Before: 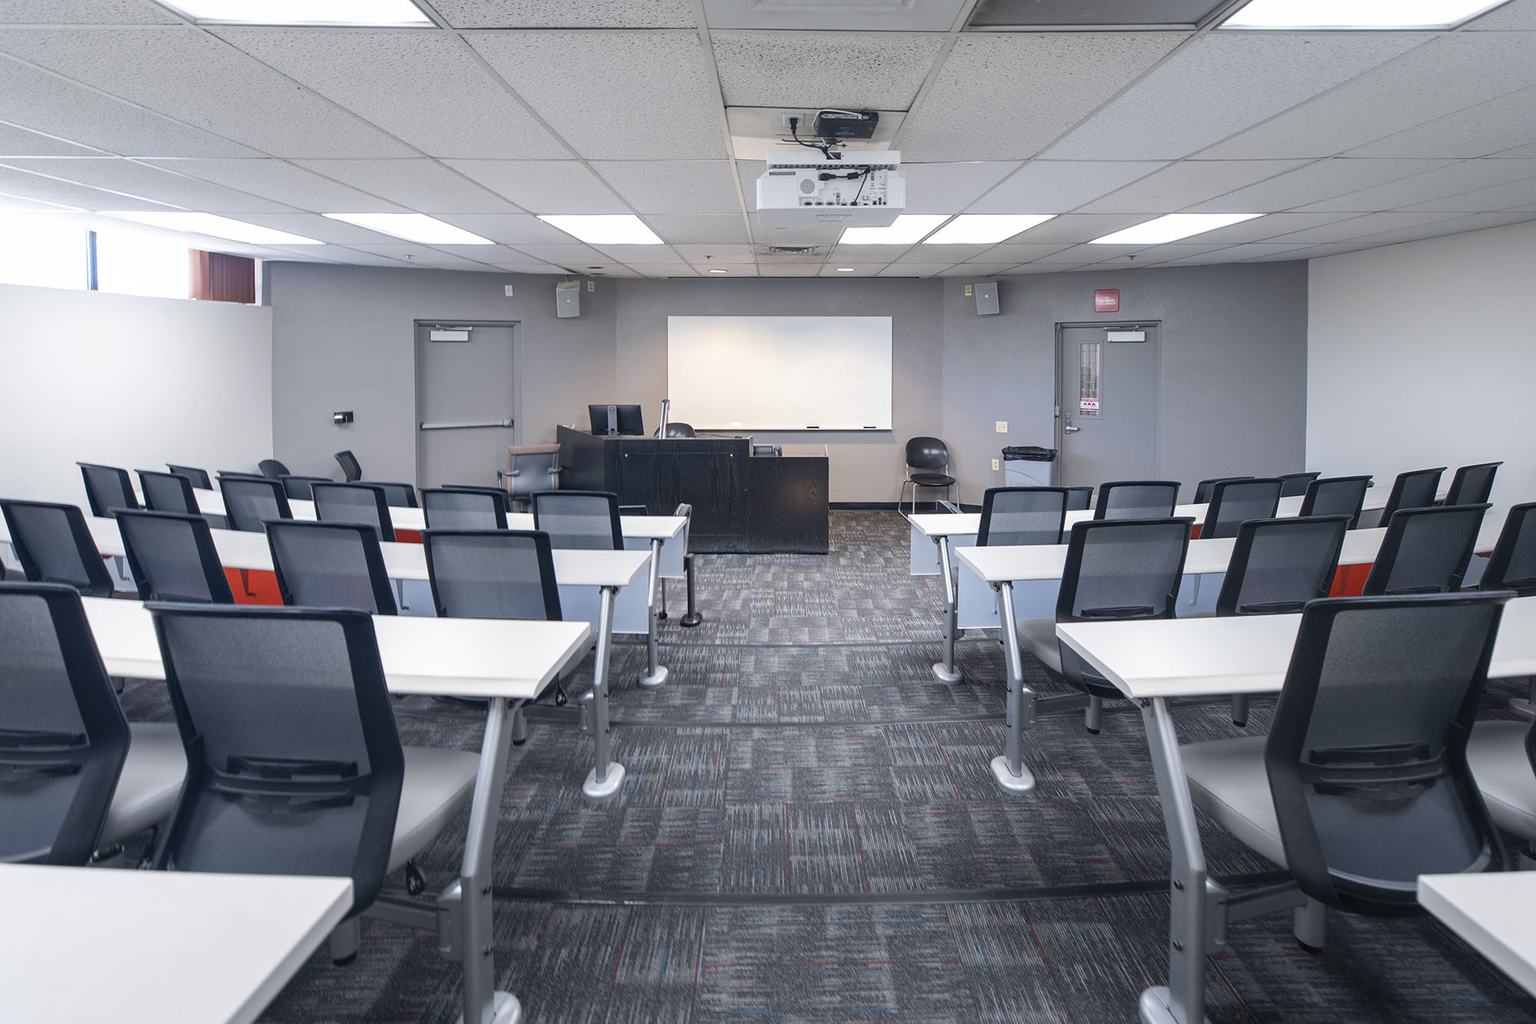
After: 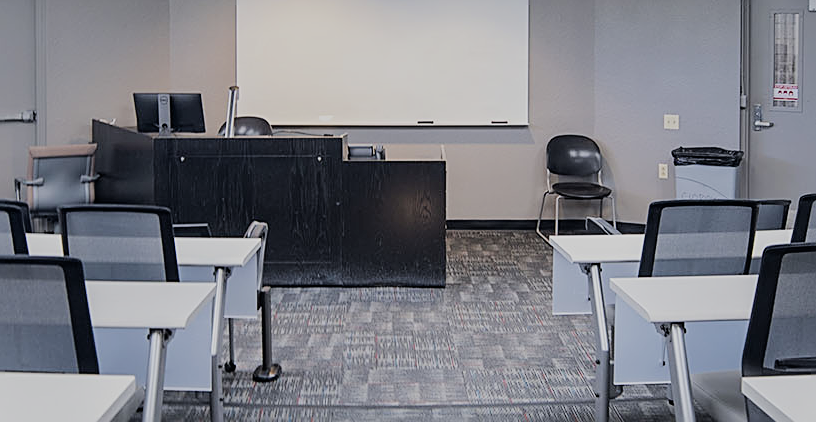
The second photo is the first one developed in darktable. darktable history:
sharpen: on, module defaults
shadows and highlights: shadows -20.52, white point adjustment -2.02, highlights -34.98, highlights color adjustment 46.26%
crop: left 31.663%, top 32.563%, right 27.501%, bottom 35.731%
filmic rgb: black relative exposure -7.65 EV, white relative exposure 4.56 EV, threshold 3.01 EV, hardness 3.61, contrast 1.106, iterations of high-quality reconstruction 10, enable highlight reconstruction true
tone equalizer: on, module defaults
